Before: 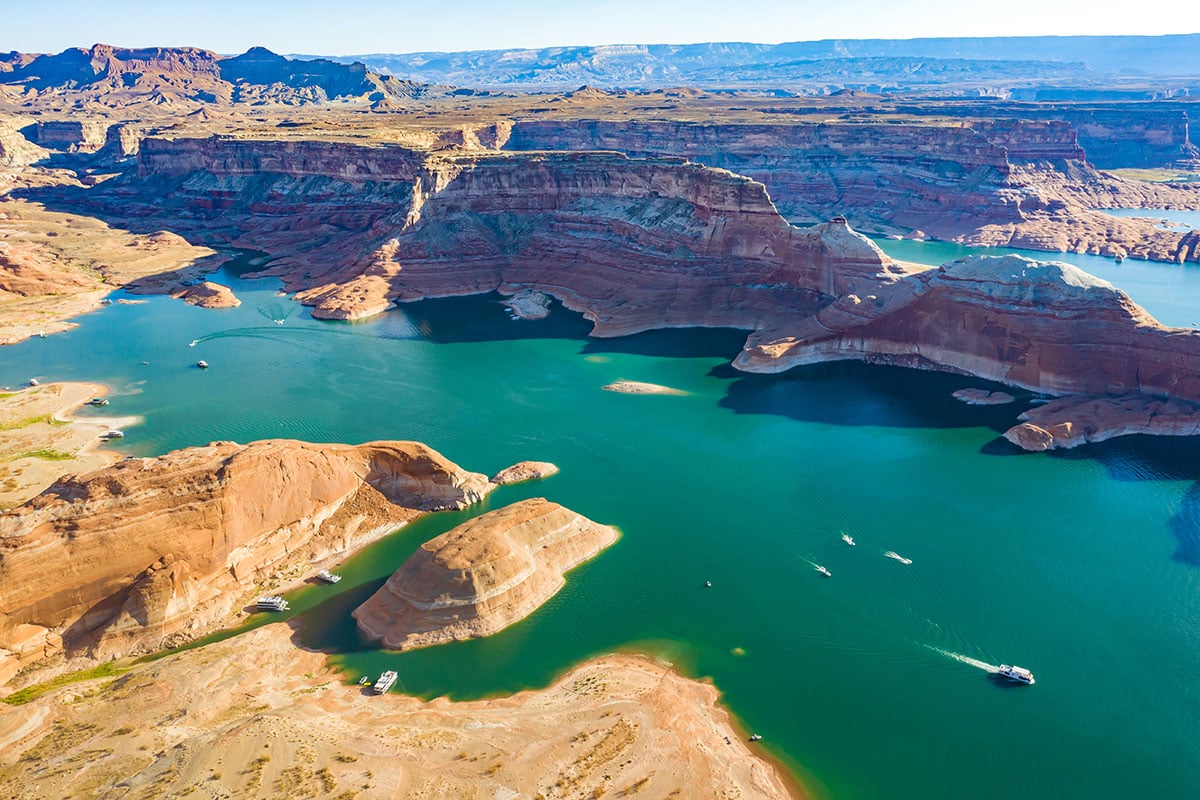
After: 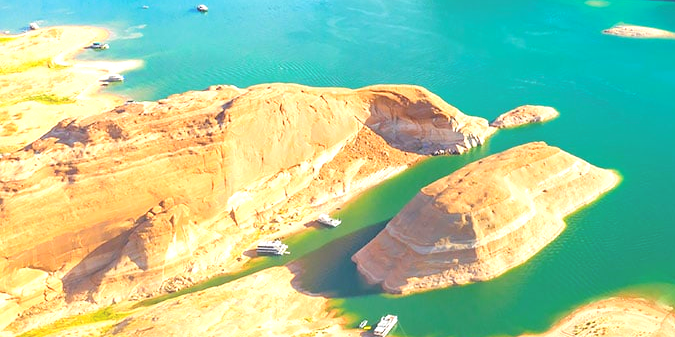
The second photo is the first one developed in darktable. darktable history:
crop: top 44.576%, right 43.69%, bottom 13.178%
exposure: black level correction 0, exposure 1.001 EV, compensate highlight preservation false
levels: black 0.012%, levels [0.073, 0.497, 0.972]
local contrast: detail 69%
